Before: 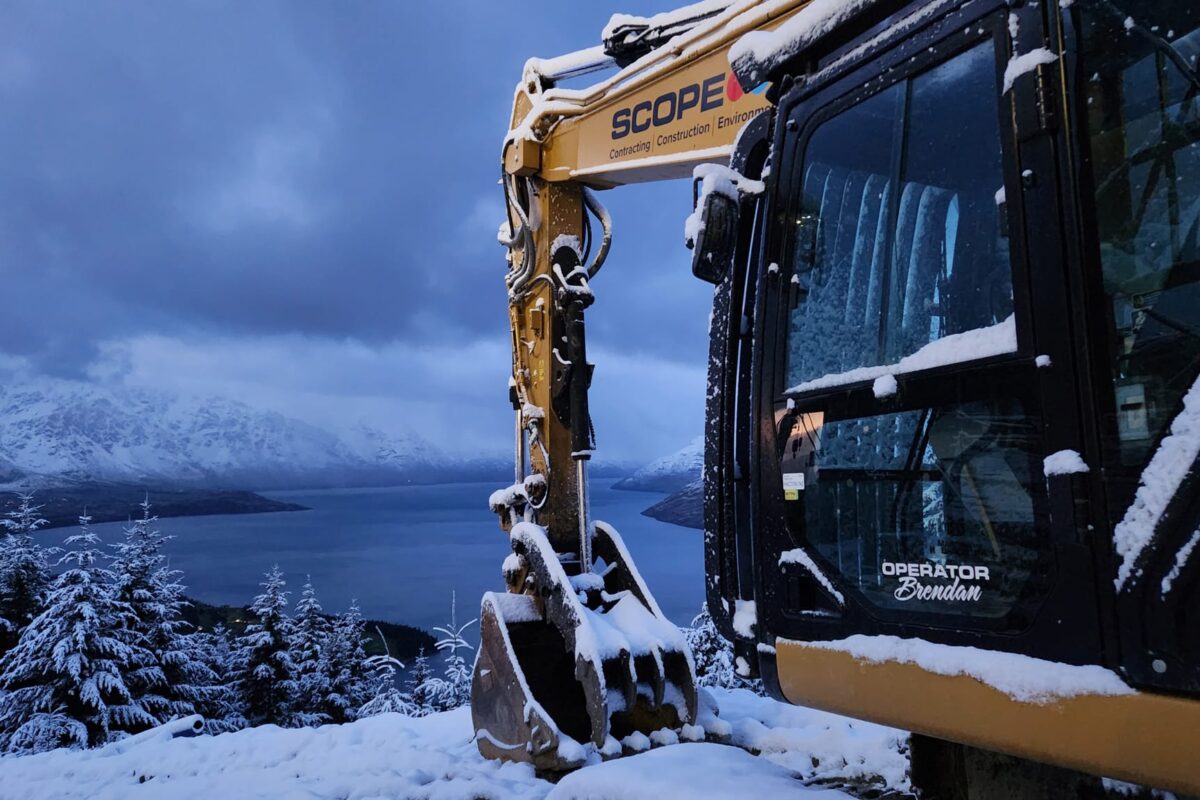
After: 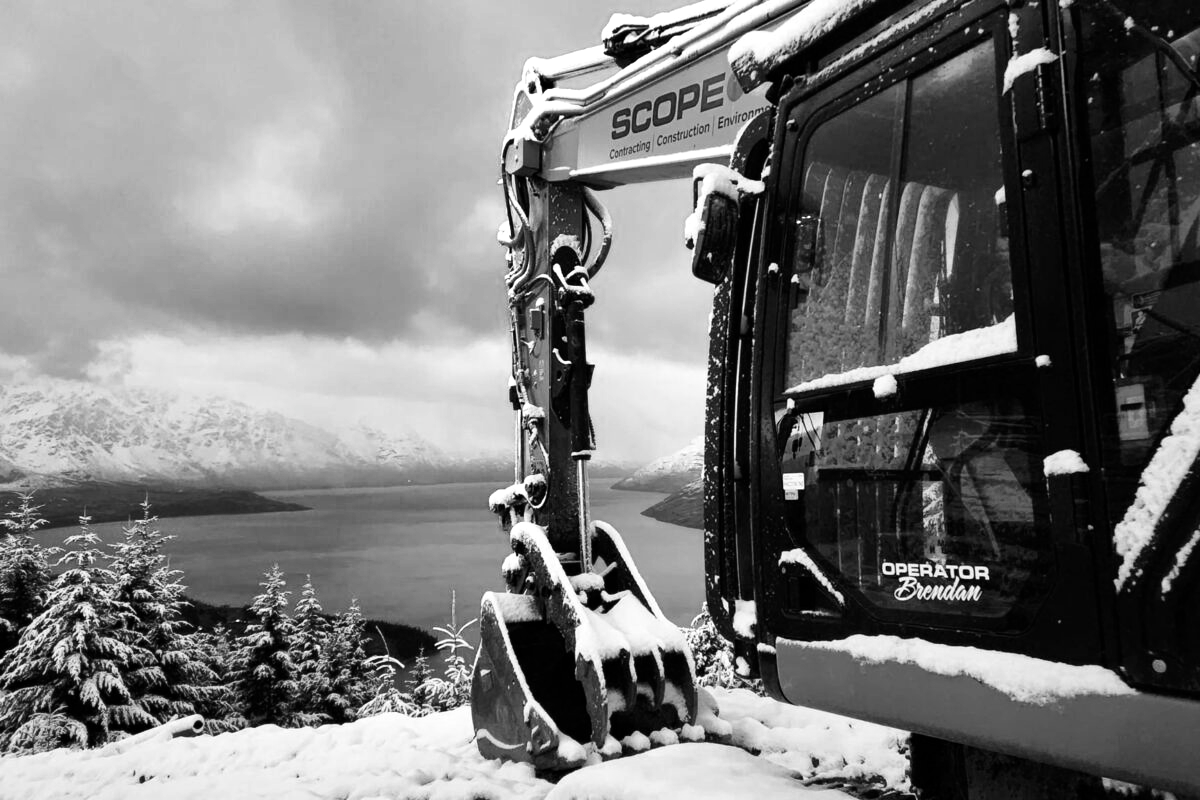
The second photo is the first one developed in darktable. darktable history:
color calibration: output gray [0.21, 0.42, 0.37, 0], gray › normalize channels true, illuminant as shot in camera, x 0.358, y 0.373, temperature 4628.91 K, gamut compression 0.024
contrast brightness saturation: contrast 0.297
shadows and highlights: on, module defaults
exposure: black level correction 0.001, exposure 0.498 EV, compensate exposure bias true, compensate highlight preservation false
color balance rgb: linear chroma grading › global chroma 9.508%, perceptual saturation grading › global saturation 20%, perceptual saturation grading › highlights -25.38%, perceptual saturation grading › shadows 25.98%, global vibrance 30.508%, contrast 10.19%
